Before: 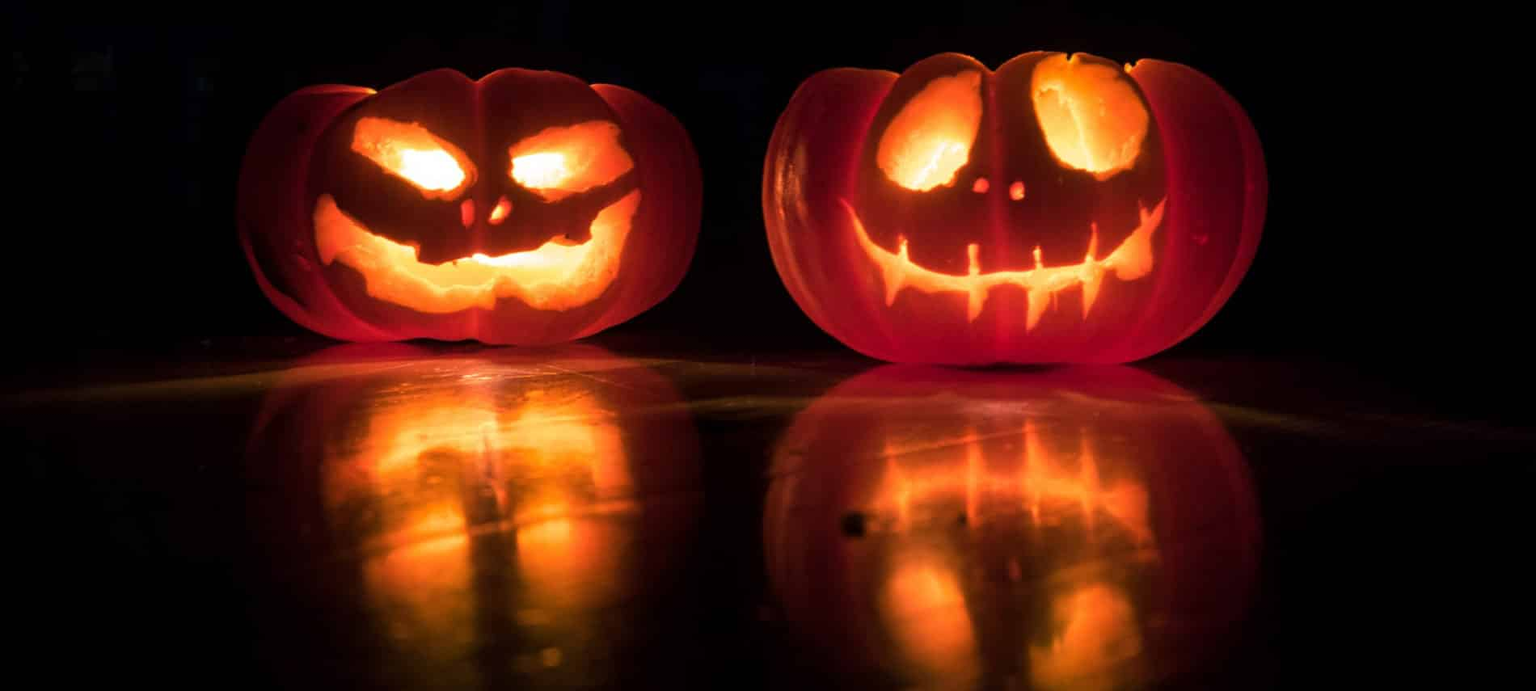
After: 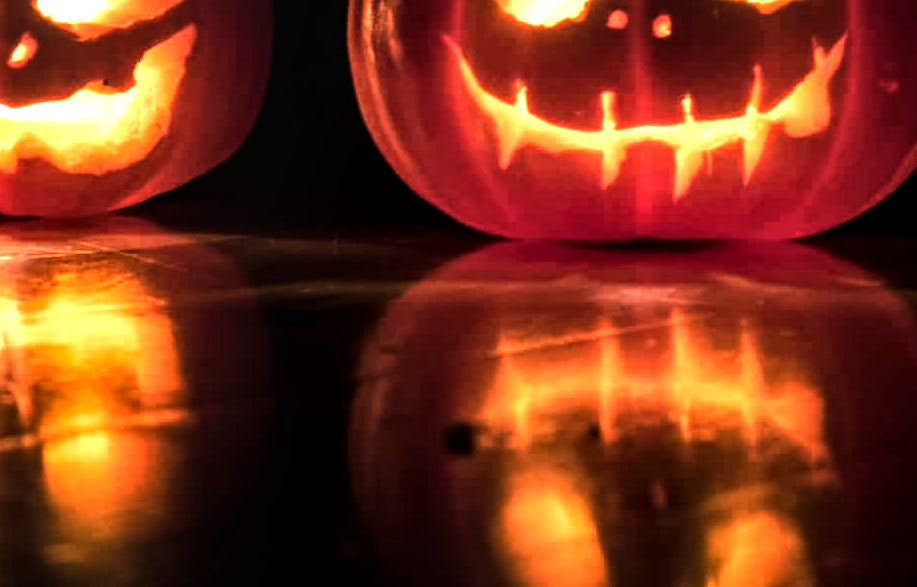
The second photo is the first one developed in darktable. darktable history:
crop: left 31.379%, top 24.658%, right 20.326%, bottom 6.628%
tone equalizer: -8 EV -1.08 EV, -7 EV -1.01 EV, -6 EV -0.867 EV, -5 EV -0.578 EV, -3 EV 0.578 EV, -2 EV 0.867 EV, -1 EV 1.01 EV, +0 EV 1.08 EV, edges refinement/feathering 500, mask exposure compensation -1.57 EV, preserve details no
local contrast: detail 130%
